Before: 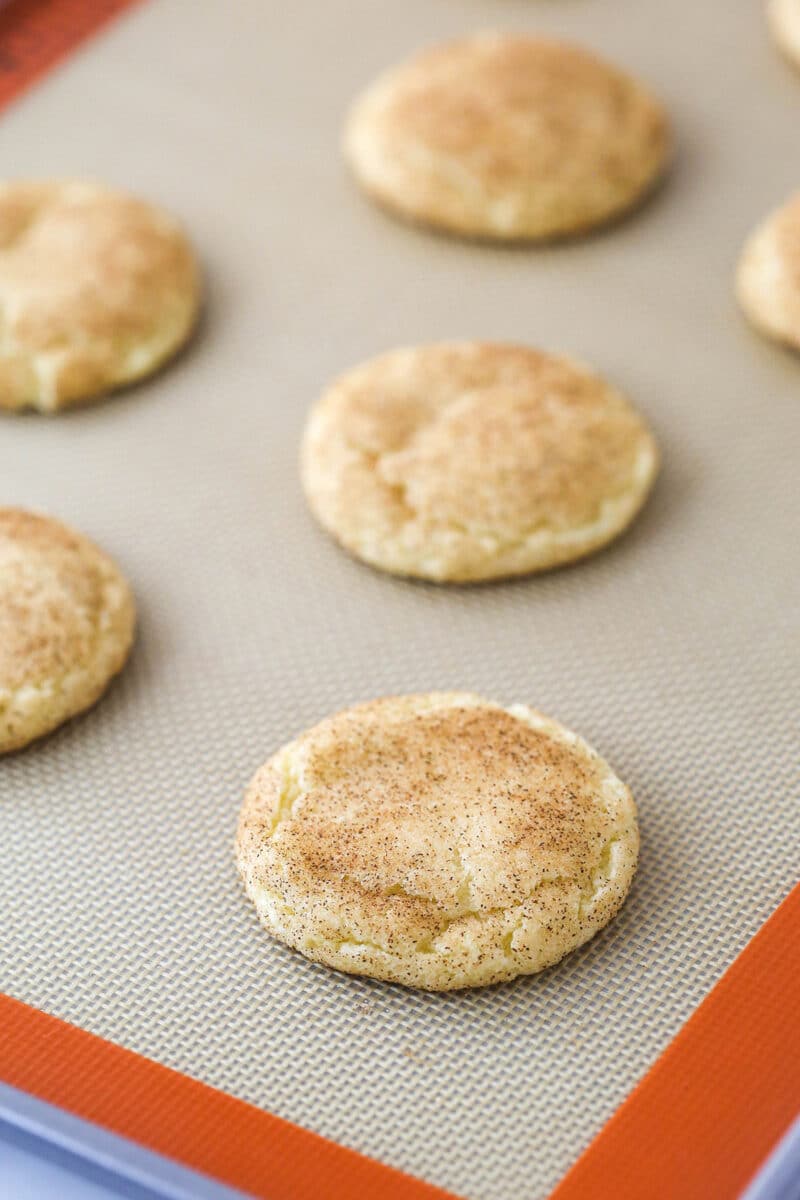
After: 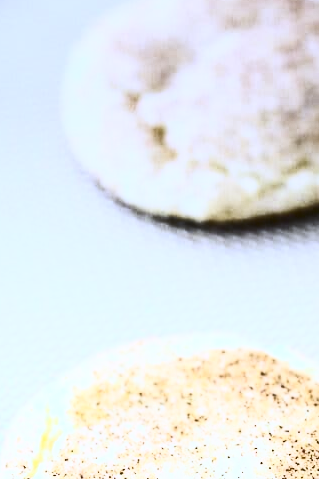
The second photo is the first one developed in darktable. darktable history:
graduated density: hue 238.83°, saturation 50%
crop: left 30%, top 30%, right 30%, bottom 30%
contrast brightness saturation: contrast 0.93, brightness 0.2
white balance: red 0.871, blue 1.249
